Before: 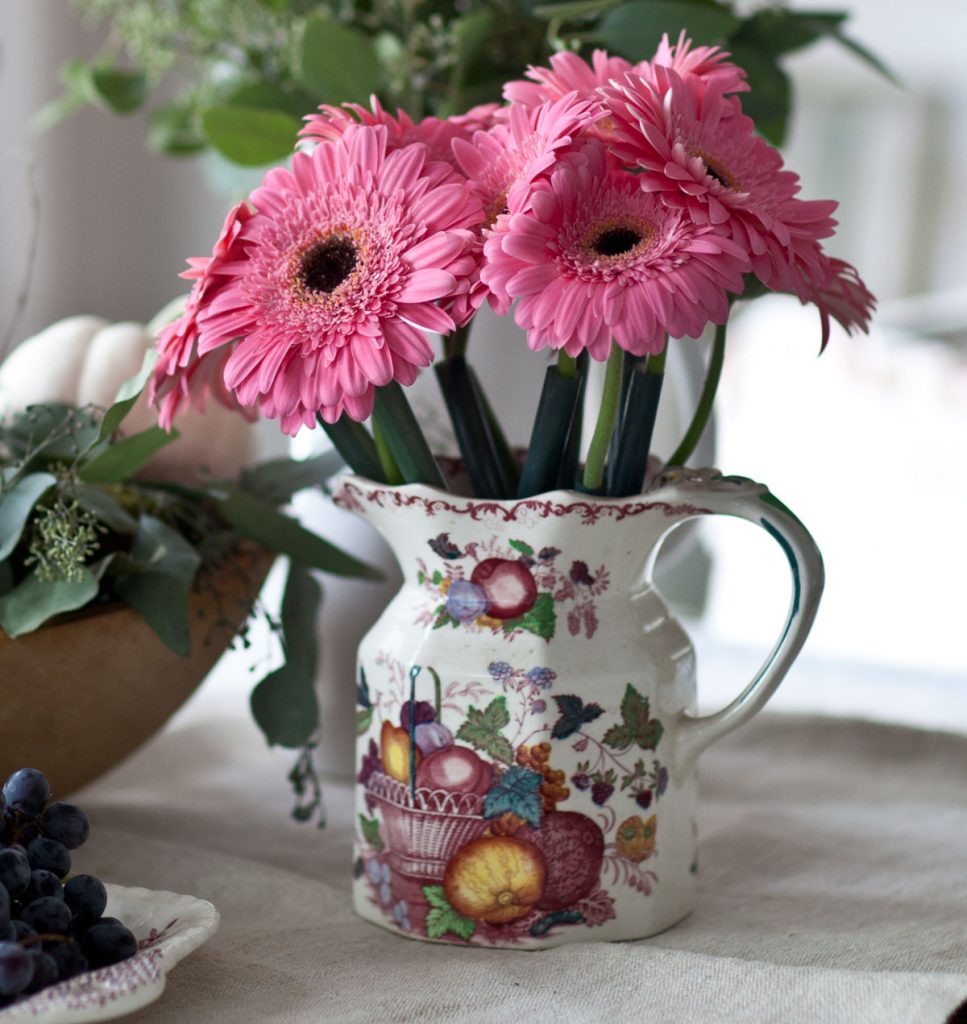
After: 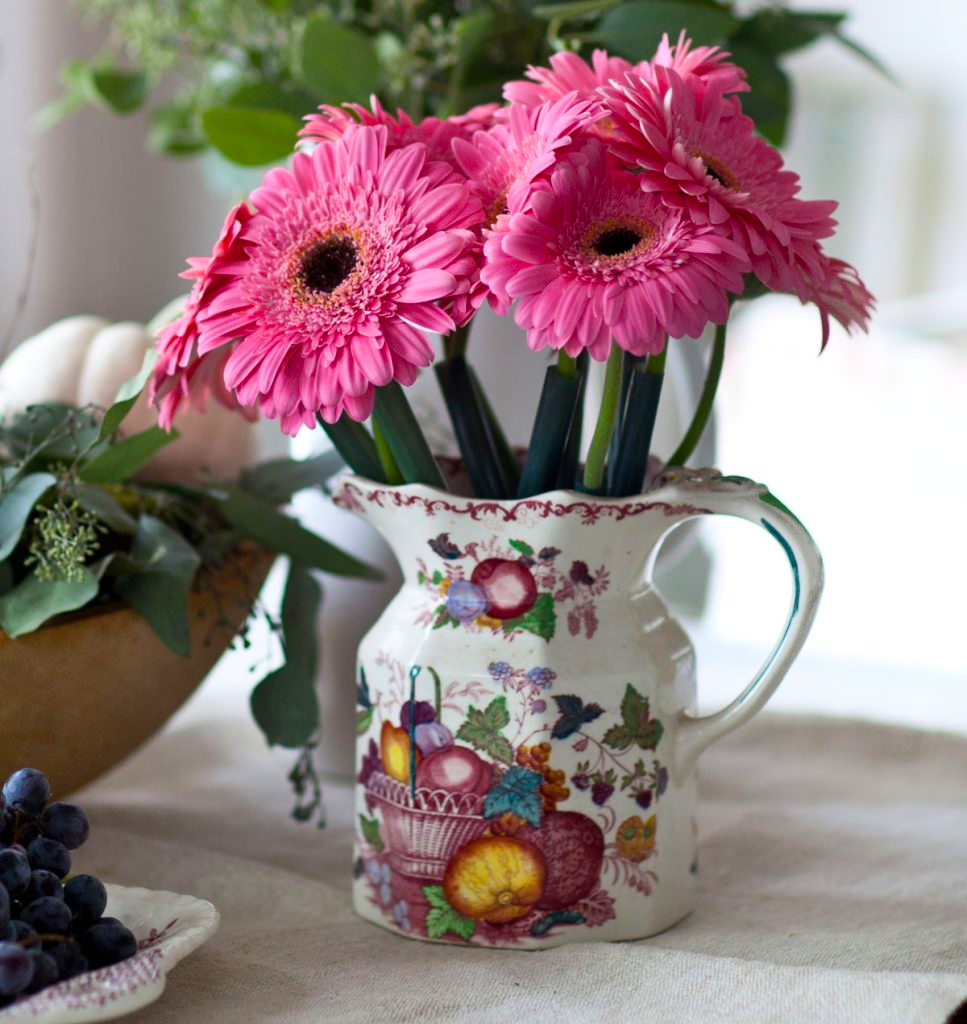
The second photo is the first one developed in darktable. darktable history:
color balance rgb: perceptual saturation grading › global saturation 25%, global vibrance 20%
shadows and highlights: highlights 70.7, soften with gaussian
